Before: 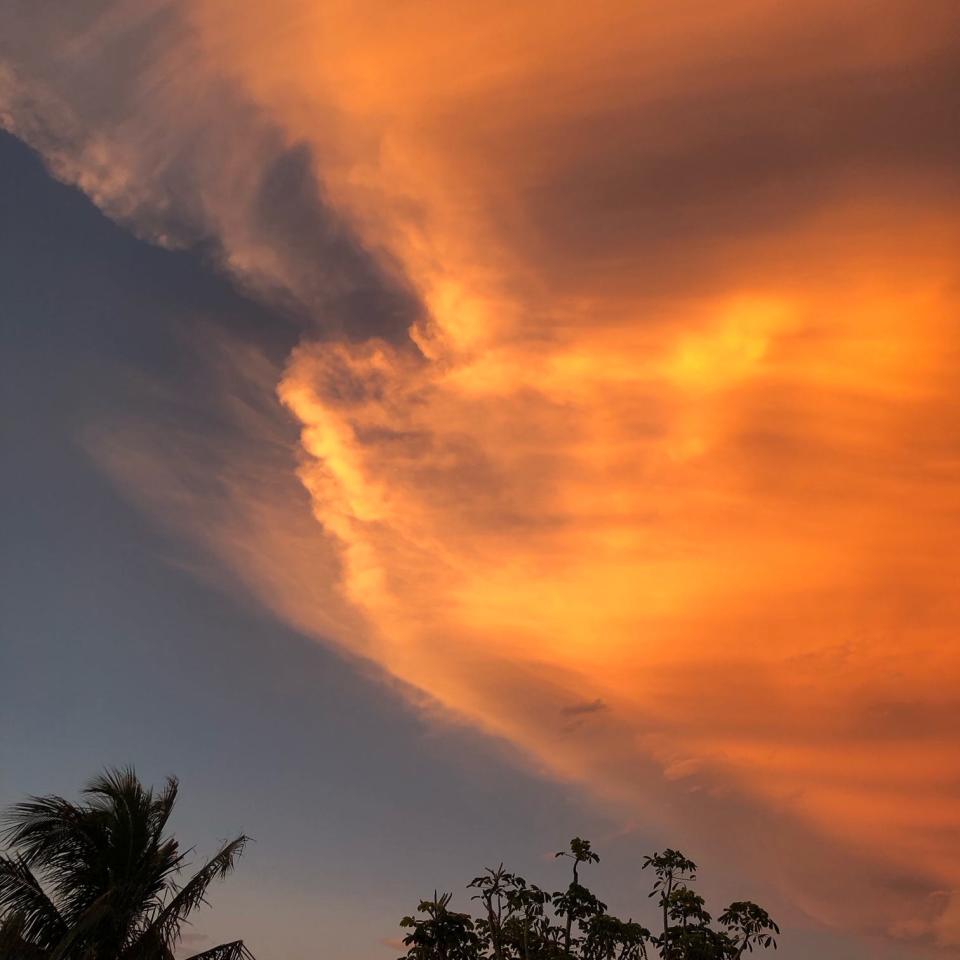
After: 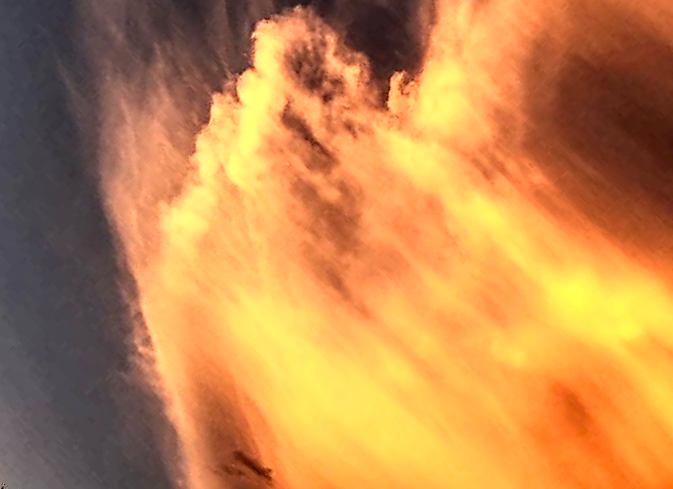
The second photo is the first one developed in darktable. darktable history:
contrast brightness saturation: contrast 0.397, brightness 0.05, saturation 0.258
sharpen: radius 1.363, amount 1.258, threshold 0.685
crop and rotate: angle -44.57°, top 16.258%, right 0.792%, bottom 11.63%
shadows and highlights: shadows -0.457, highlights 40.63
local contrast: highlights 12%, shadows 39%, detail 184%, midtone range 0.476
